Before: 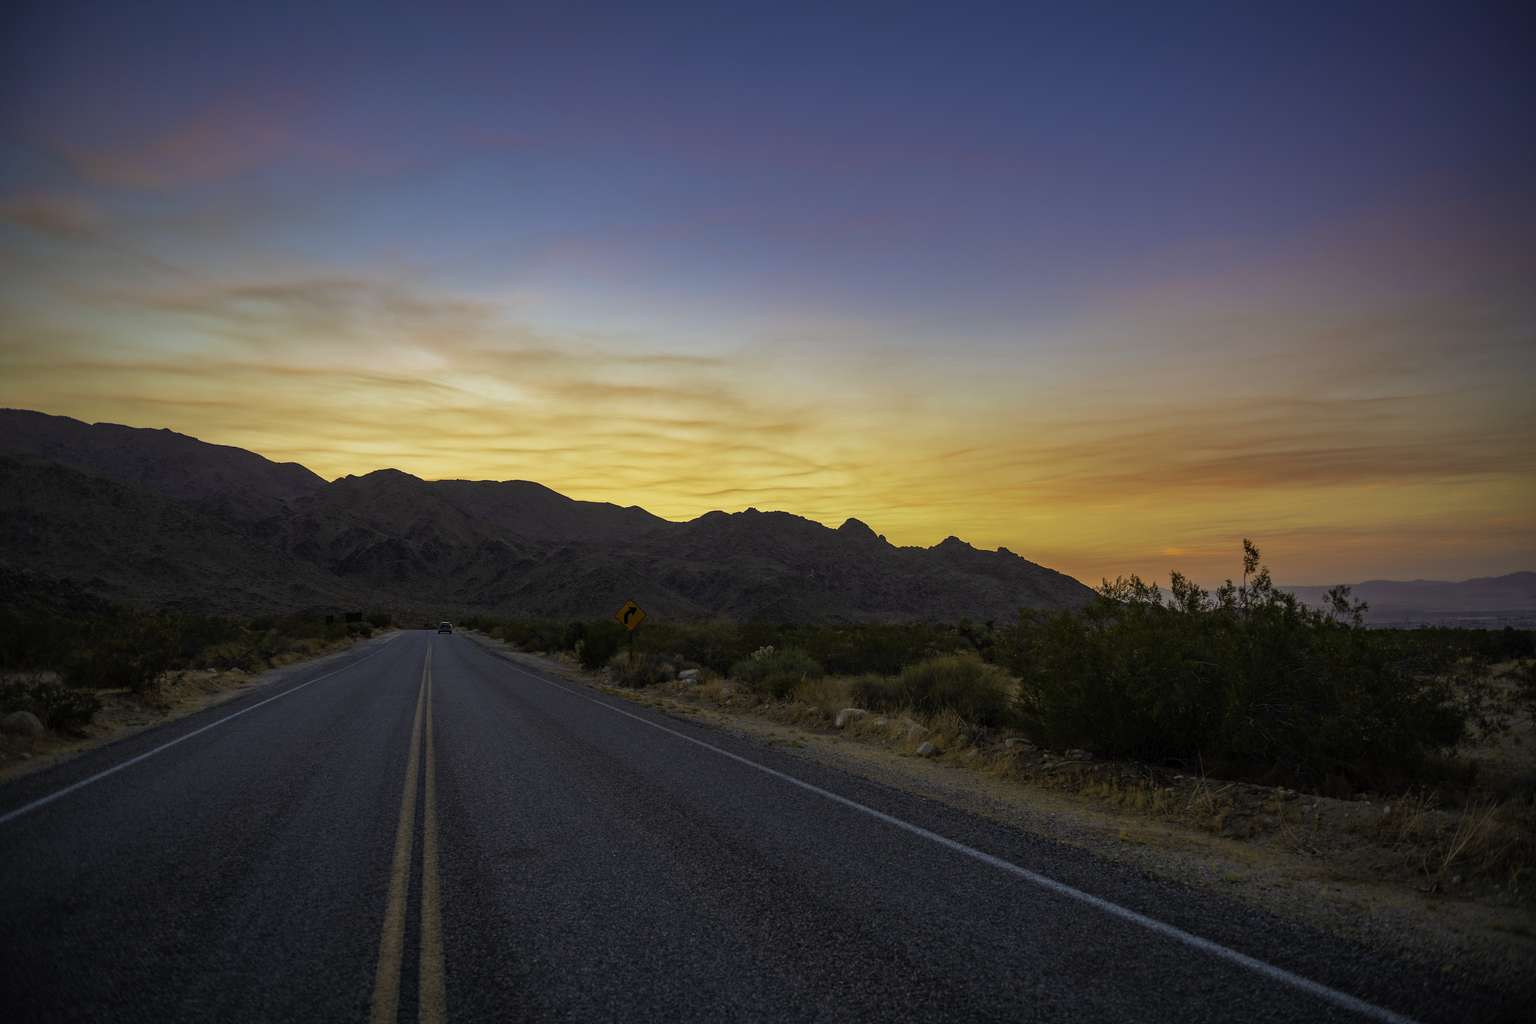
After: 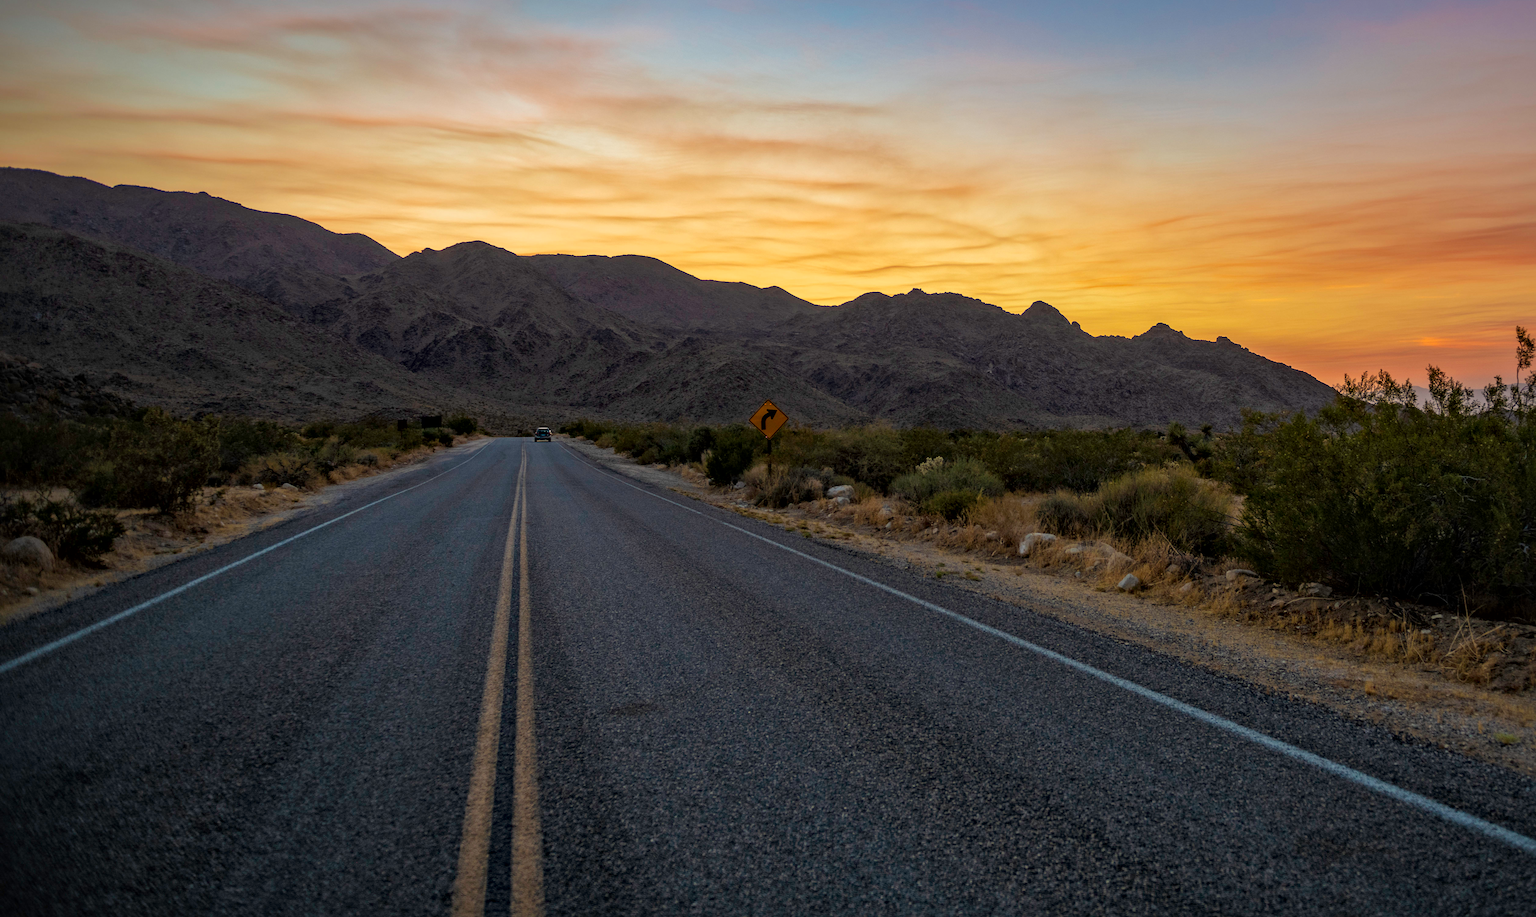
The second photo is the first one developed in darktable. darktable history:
local contrast: mode bilateral grid, contrast 20, coarseness 50, detail 144%, midtone range 0.2
crop: top 26.531%, right 17.959%
